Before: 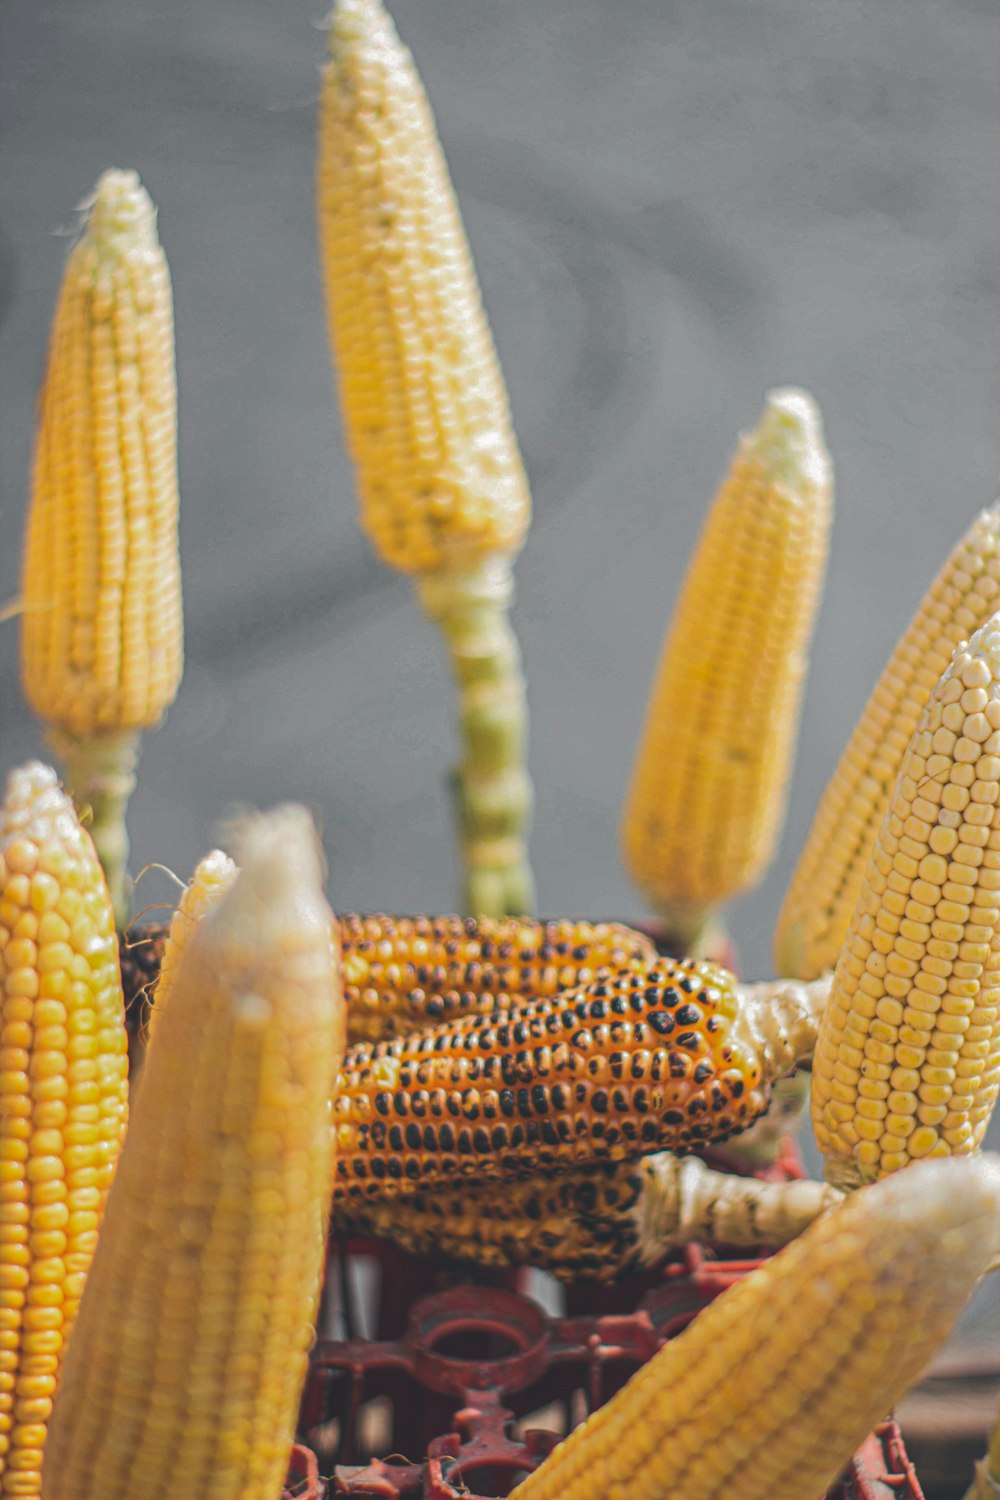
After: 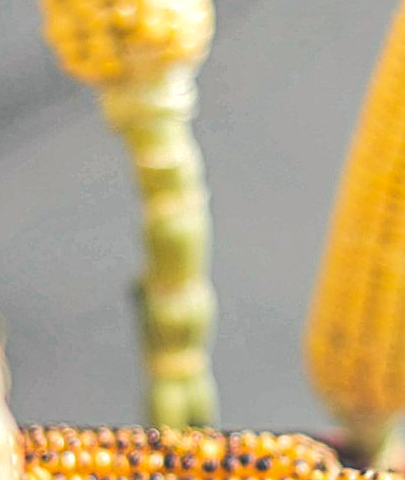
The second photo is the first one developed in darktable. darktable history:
sharpen: on, module defaults
color correction: highlights a* -1.13, highlights b* 4.5, shadows a* 3.63
crop: left 31.786%, top 32.635%, right 27.659%, bottom 35.329%
exposure: black level correction 0.001, exposure 0.499 EV, compensate highlight preservation false
